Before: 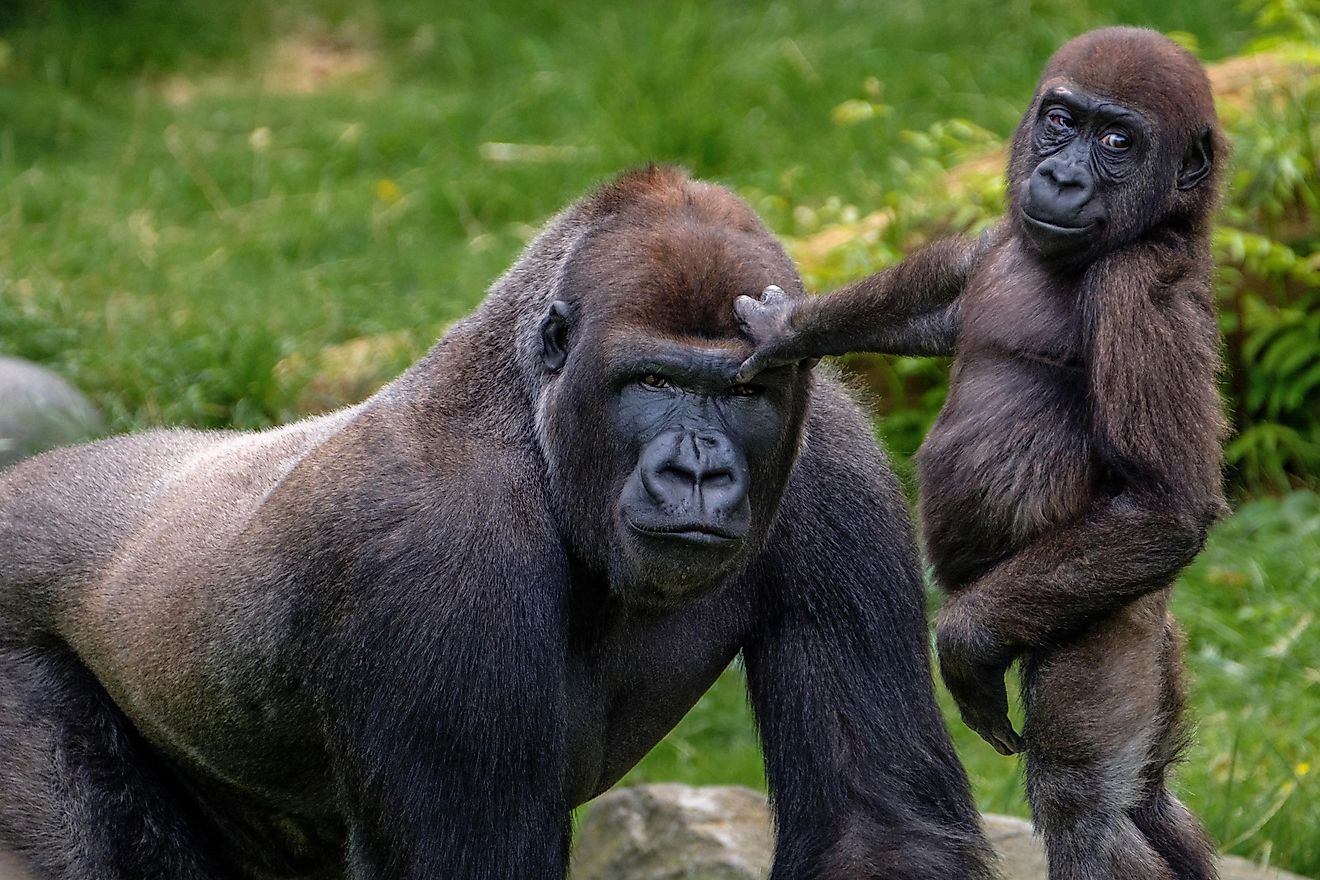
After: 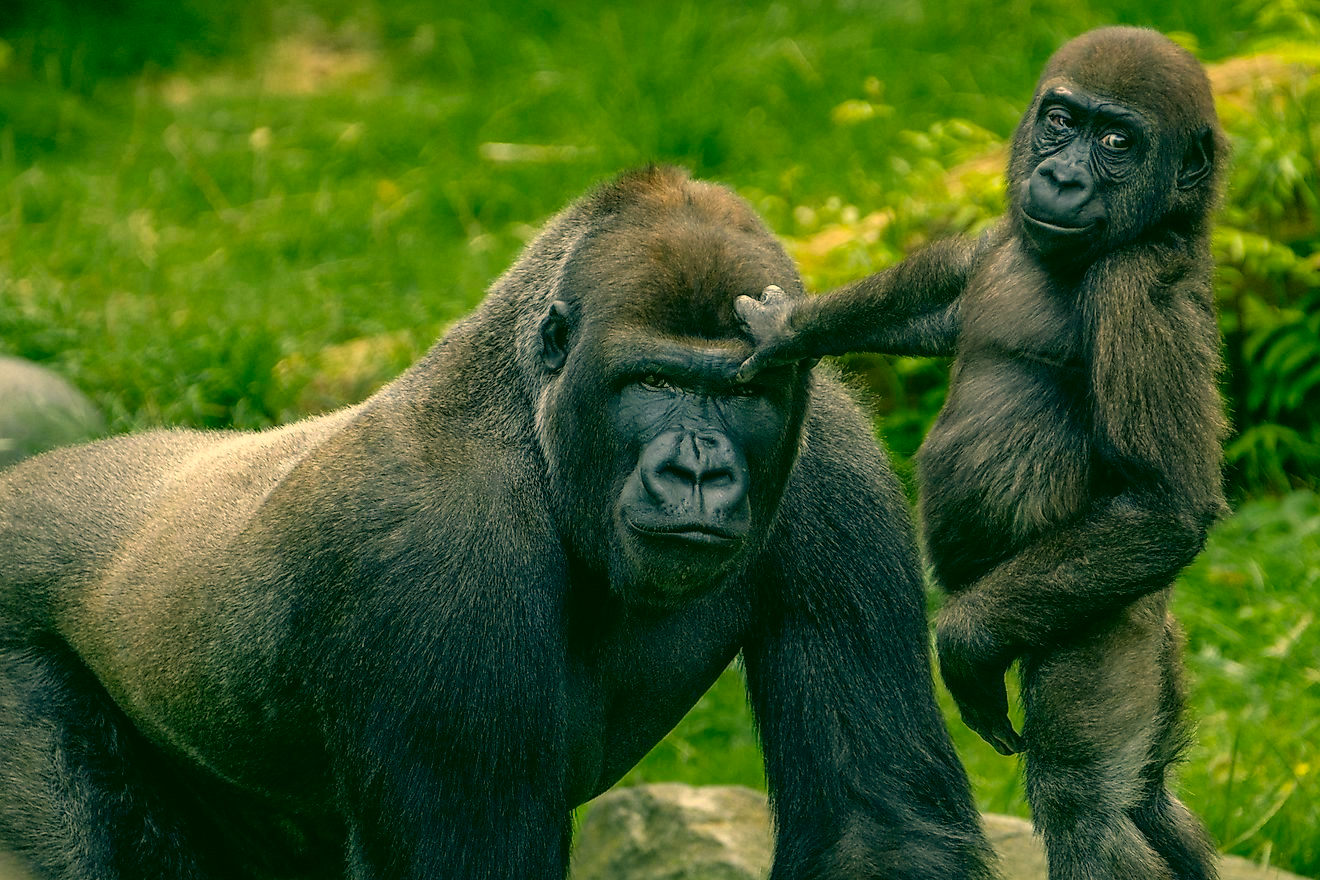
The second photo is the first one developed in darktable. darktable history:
color correction: highlights a* 5.67, highlights b* 33.48, shadows a* -25.69, shadows b* 4.03
